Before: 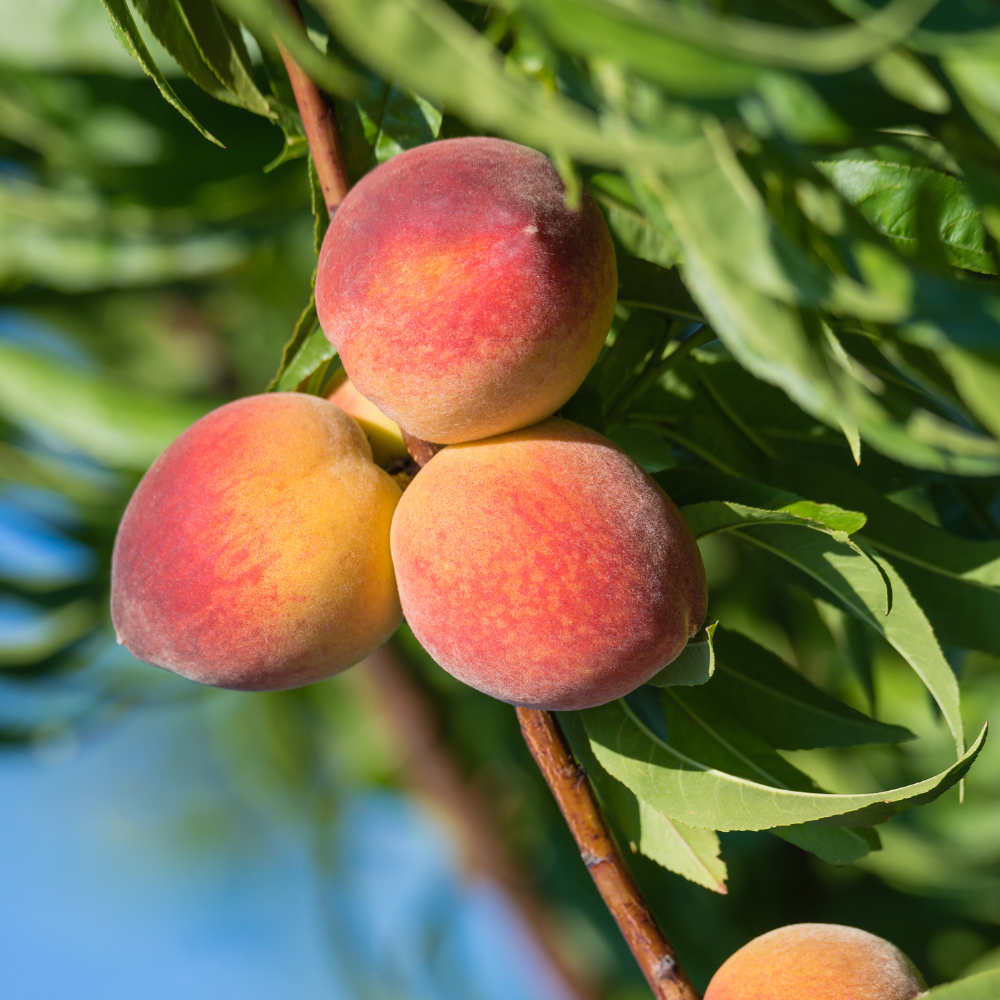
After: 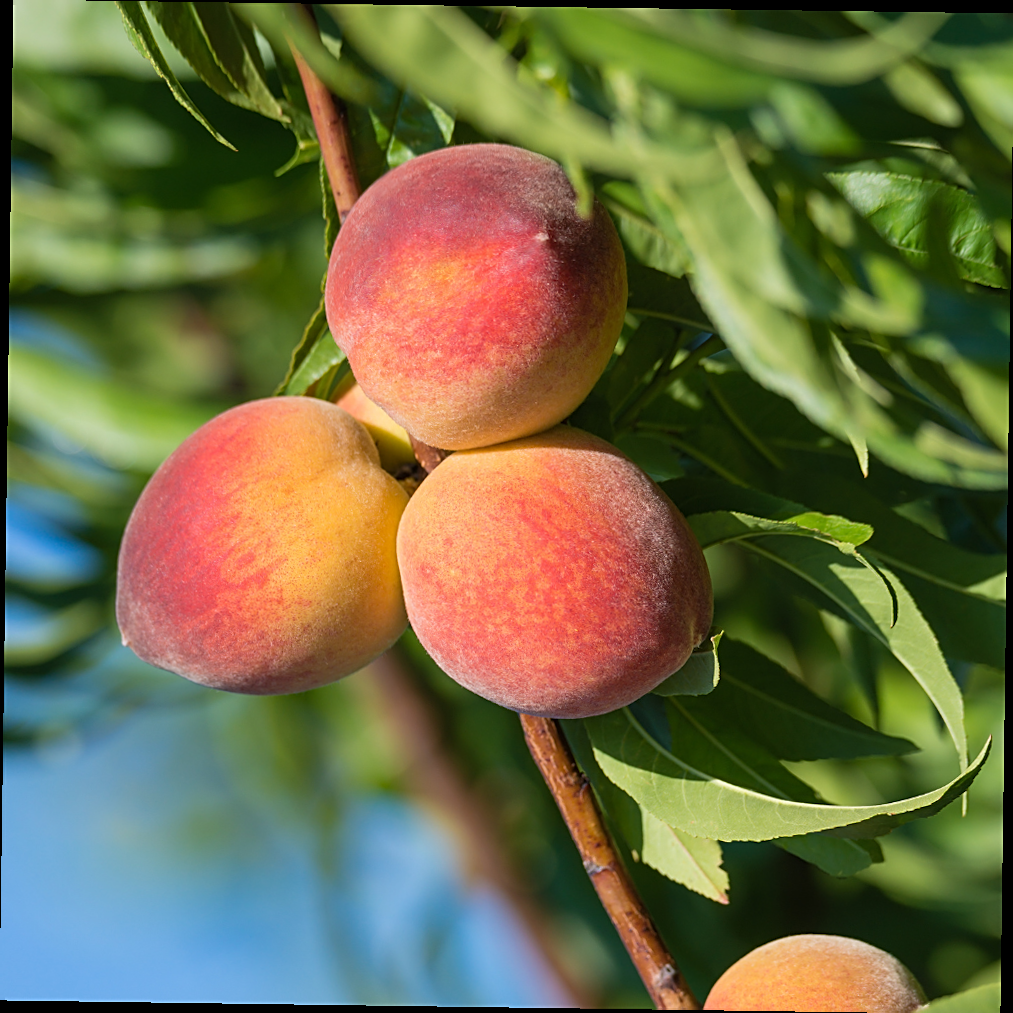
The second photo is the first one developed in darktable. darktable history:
rotate and perspective: rotation 0.8°, automatic cropping off
sharpen: on, module defaults
